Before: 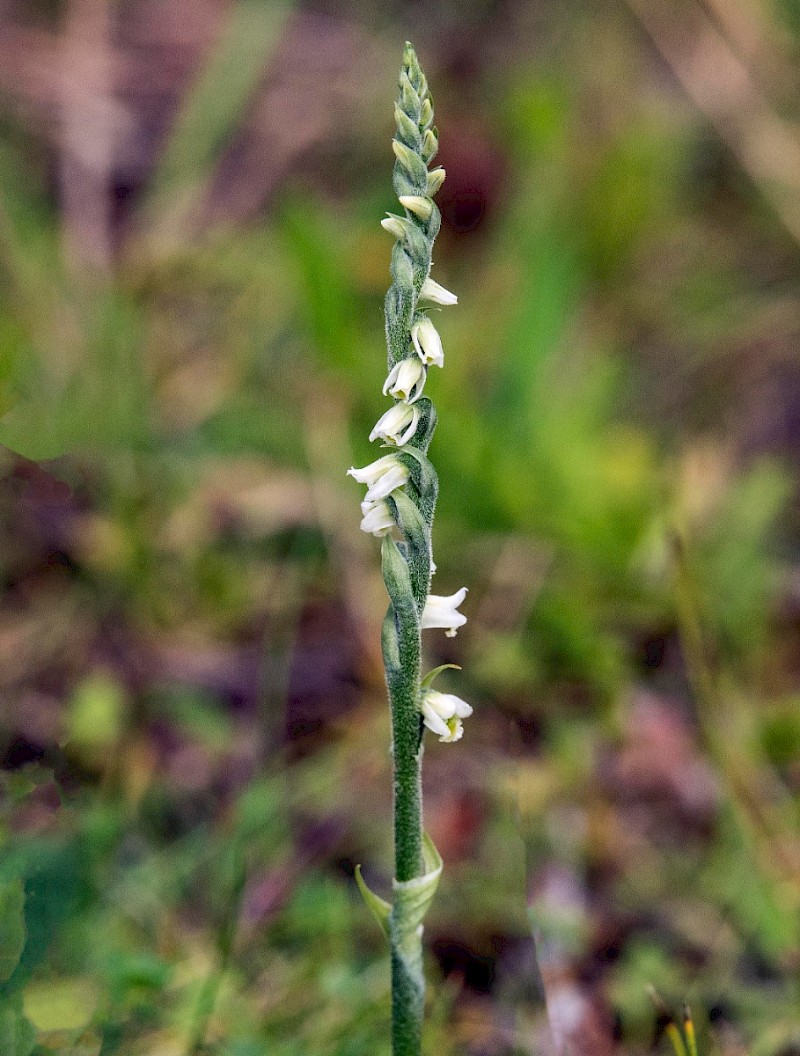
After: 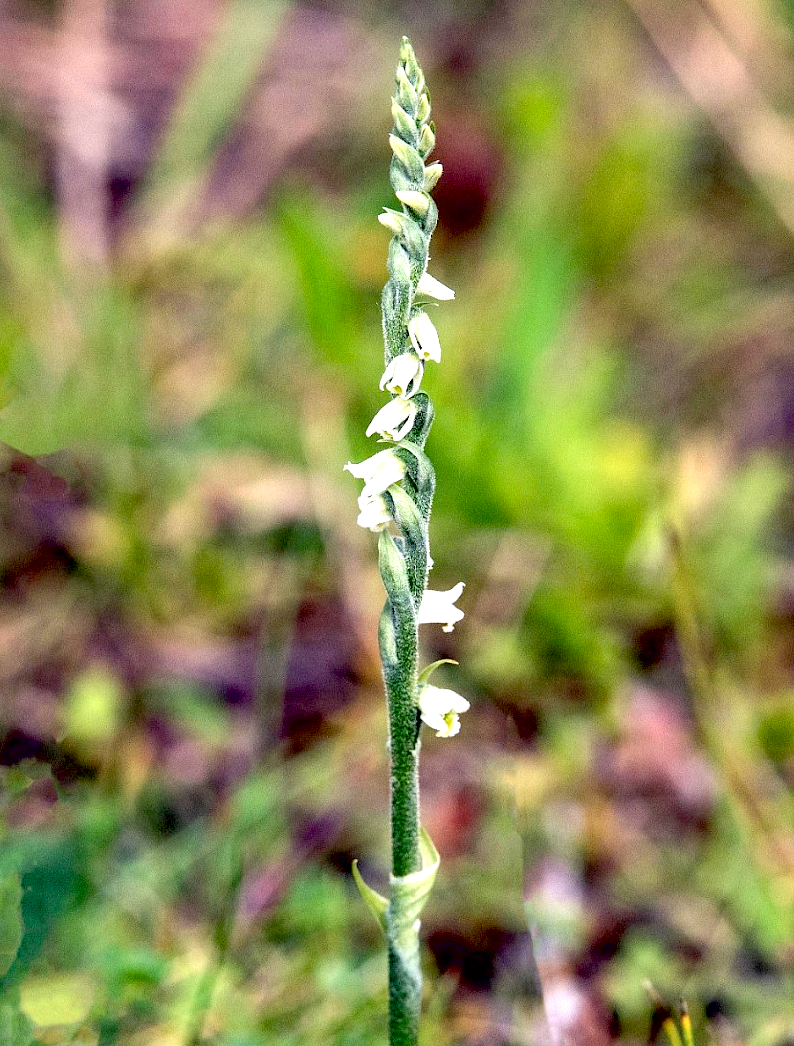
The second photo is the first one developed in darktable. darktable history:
exposure: black level correction 0.011, exposure 1.088 EV, compensate exposure bias true, compensate highlight preservation false
crop: left 0.434%, top 0.485%, right 0.244%, bottom 0.386%
contrast brightness saturation: saturation -0.05
